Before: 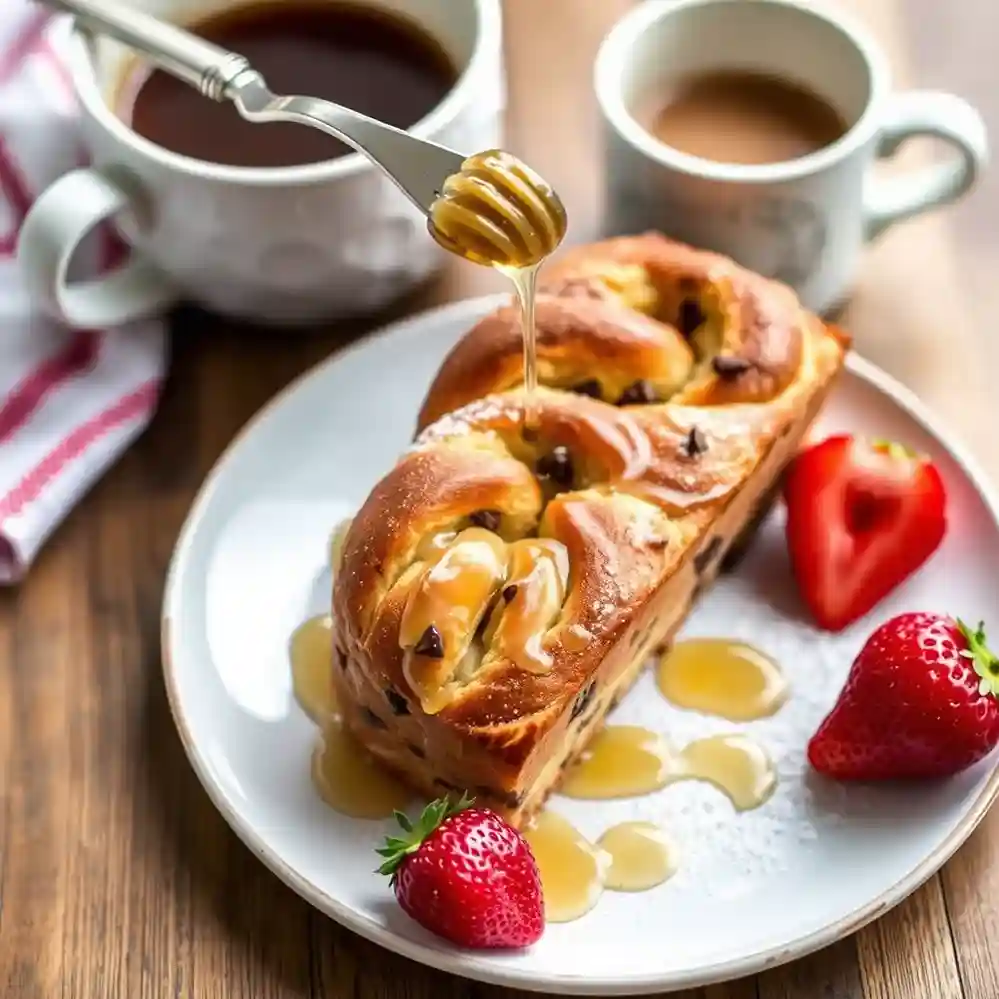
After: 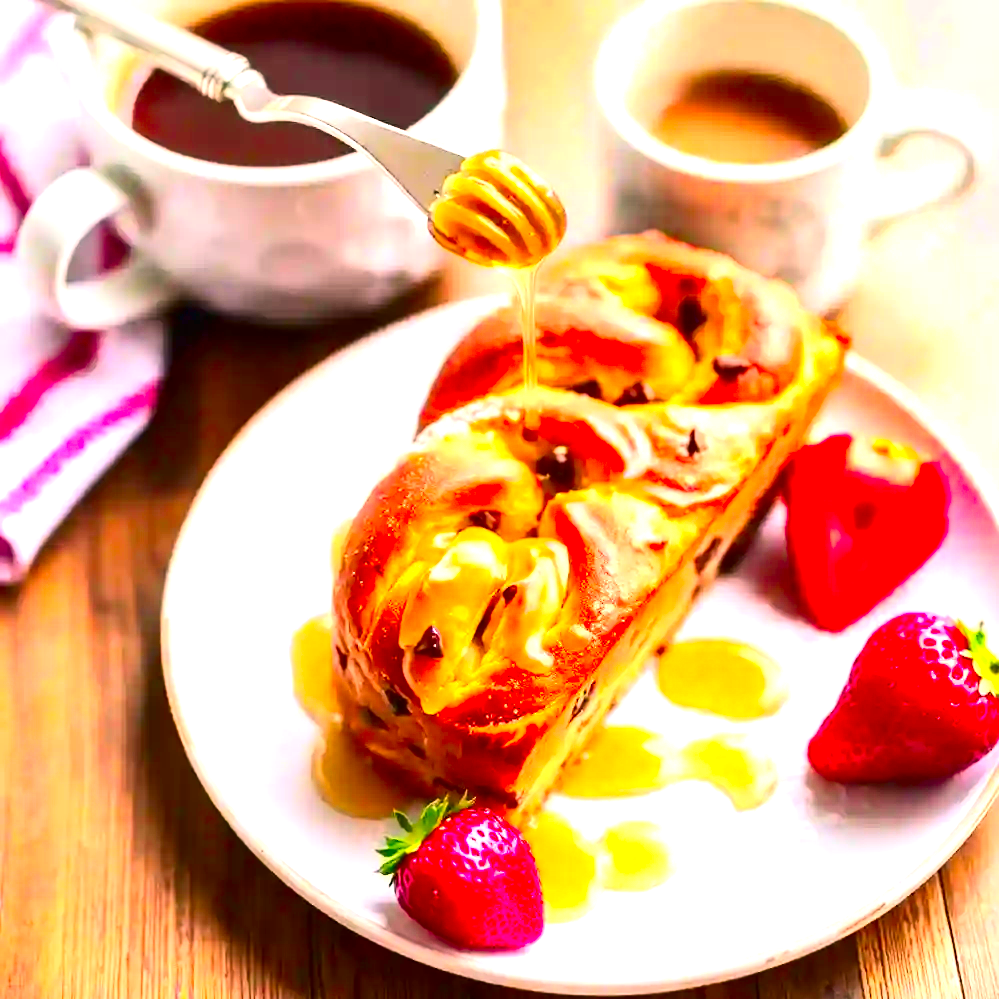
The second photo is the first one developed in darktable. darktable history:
exposure: black level correction 0, exposure 1.2 EV, compensate highlight preservation false
contrast brightness saturation: contrast 0.26, brightness 0.02, saturation 0.87
color correction: highlights a* 14.52, highlights b* 4.84
